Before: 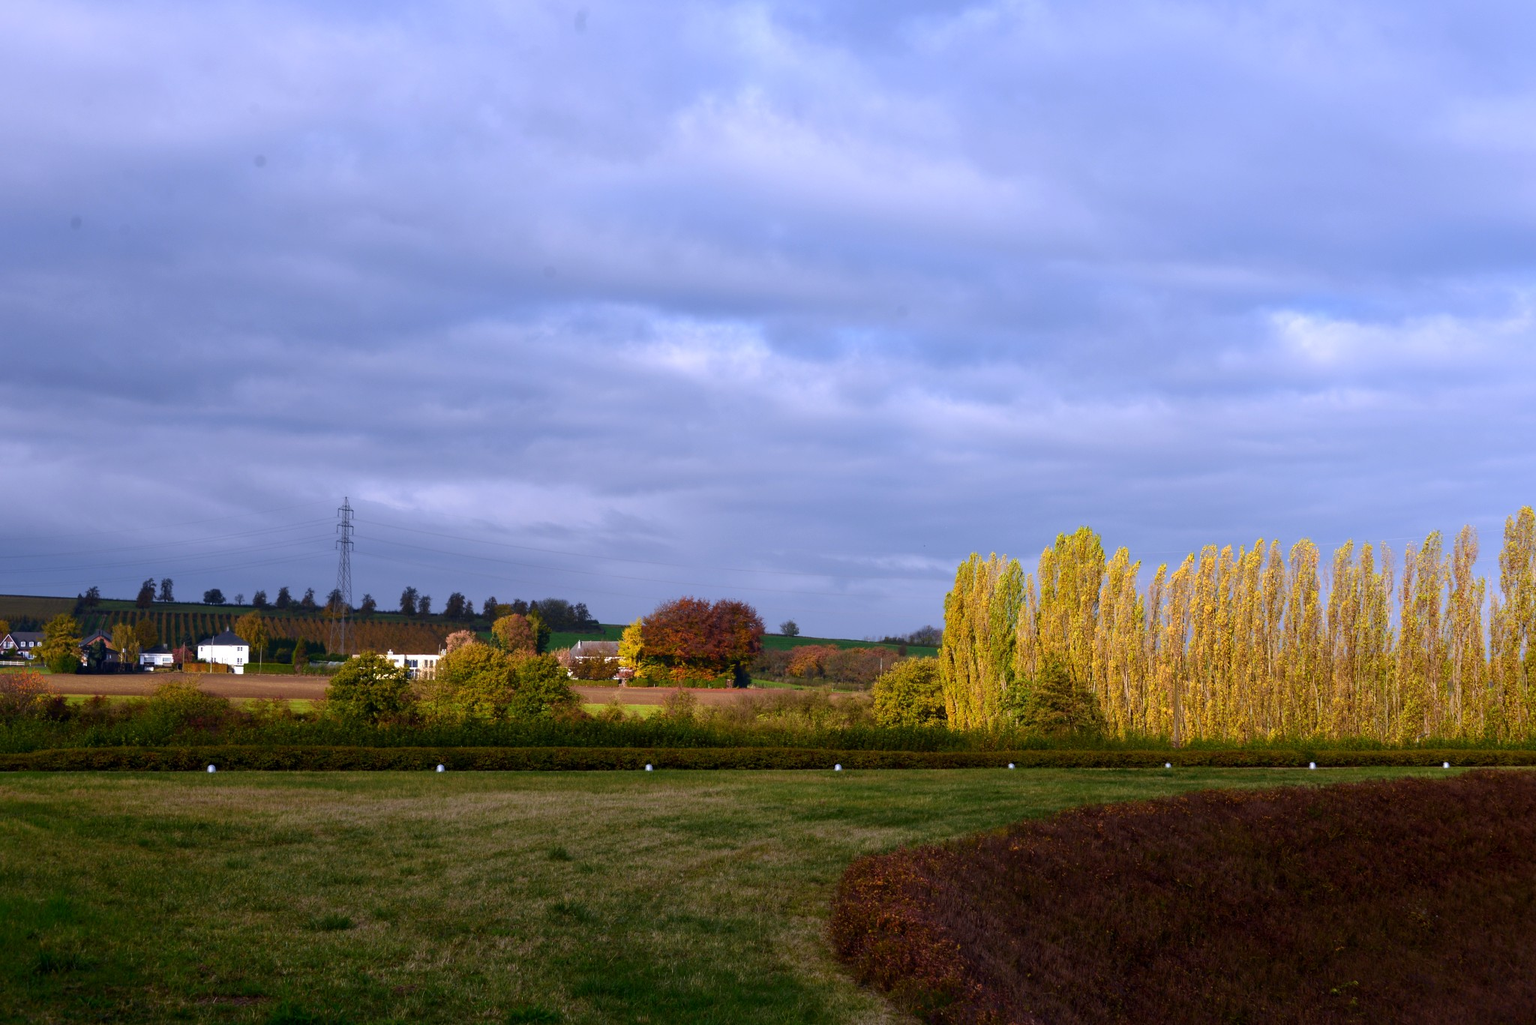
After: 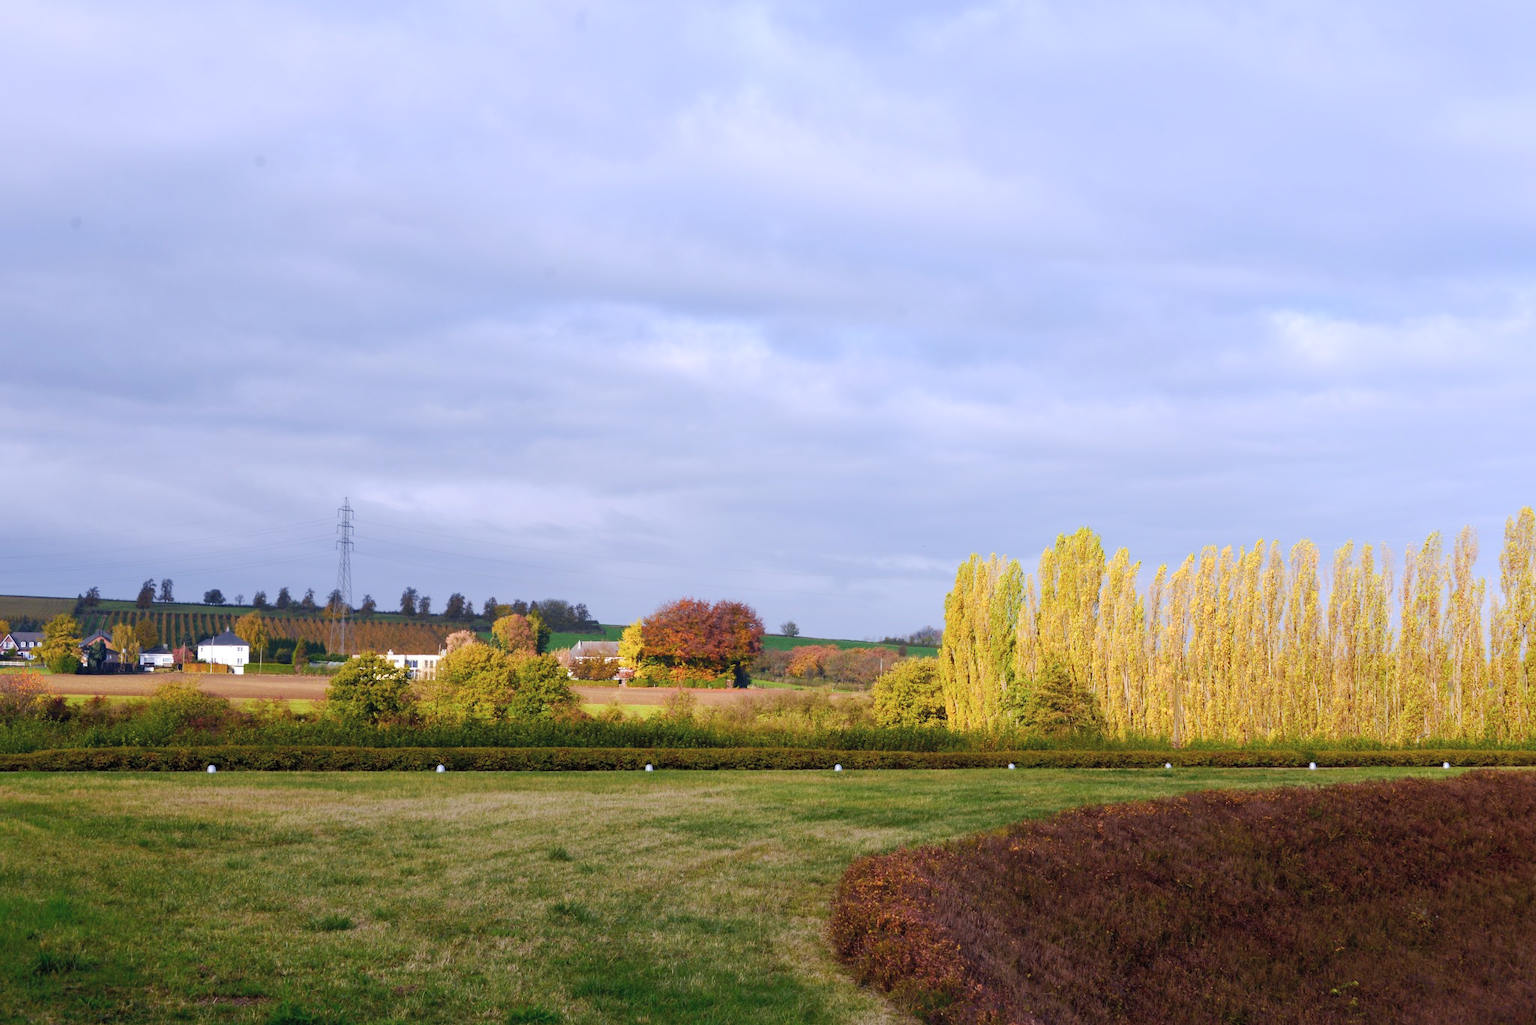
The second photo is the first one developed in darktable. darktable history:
contrast brightness saturation: brightness 0.129
base curve: curves: ch0 [(0, 0) (0.158, 0.273) (0.879, 0.895) (1, 1)], preserve colors none
